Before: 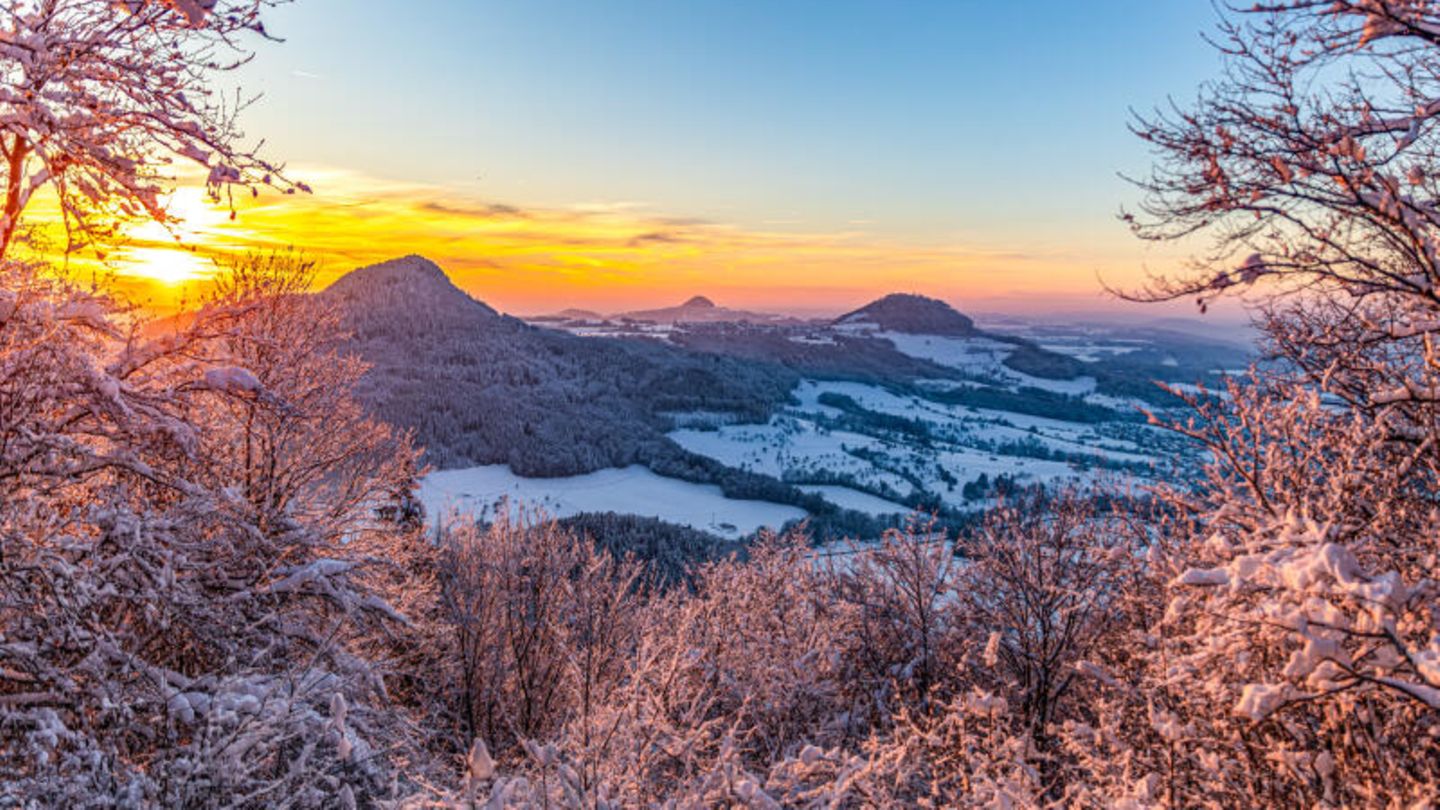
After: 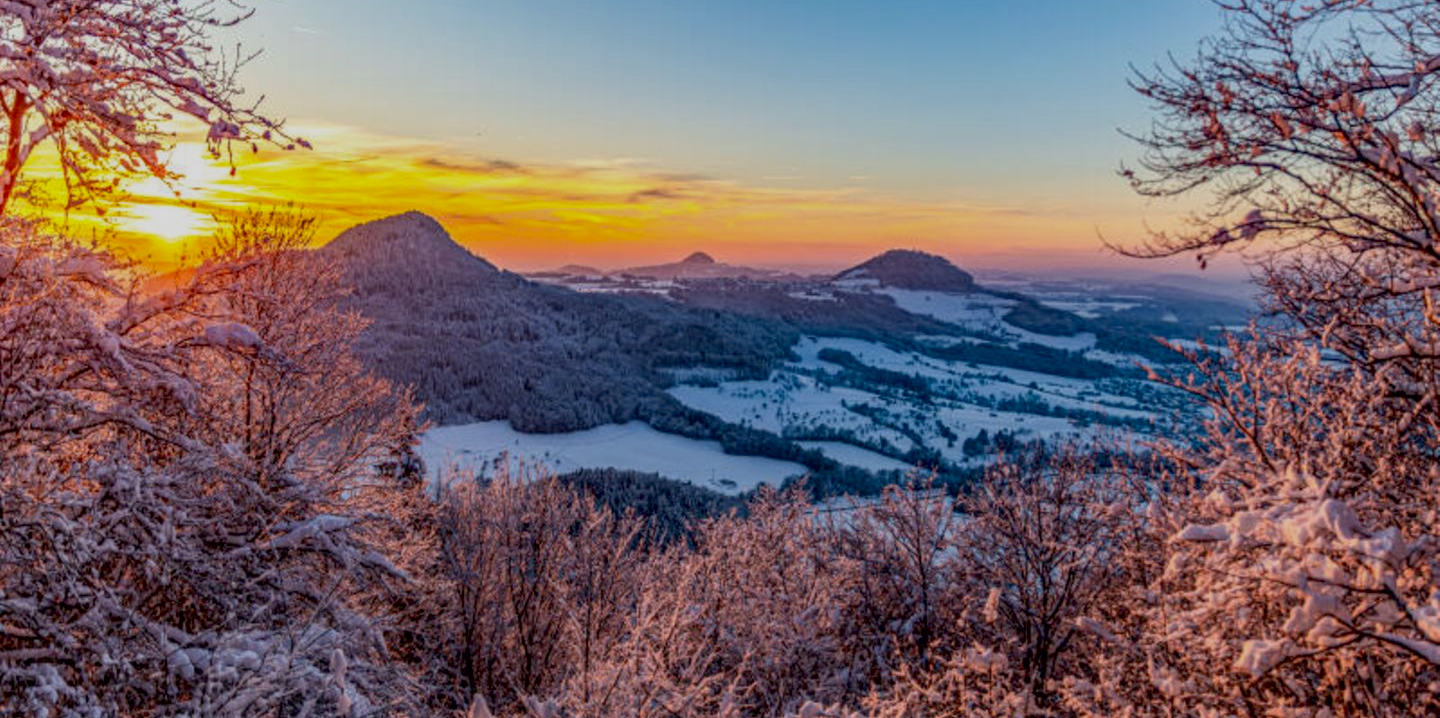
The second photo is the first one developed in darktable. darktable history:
crop and rotate: top 5.539%, bottom 5.795%
local contrast: detail 110%
exposure: black level correction 0.011, exposure -0.472 EV, compensate highlight preservation false
contrast brightness saturation: contrast -0.019, brightness -0.007, saturation 0.032
